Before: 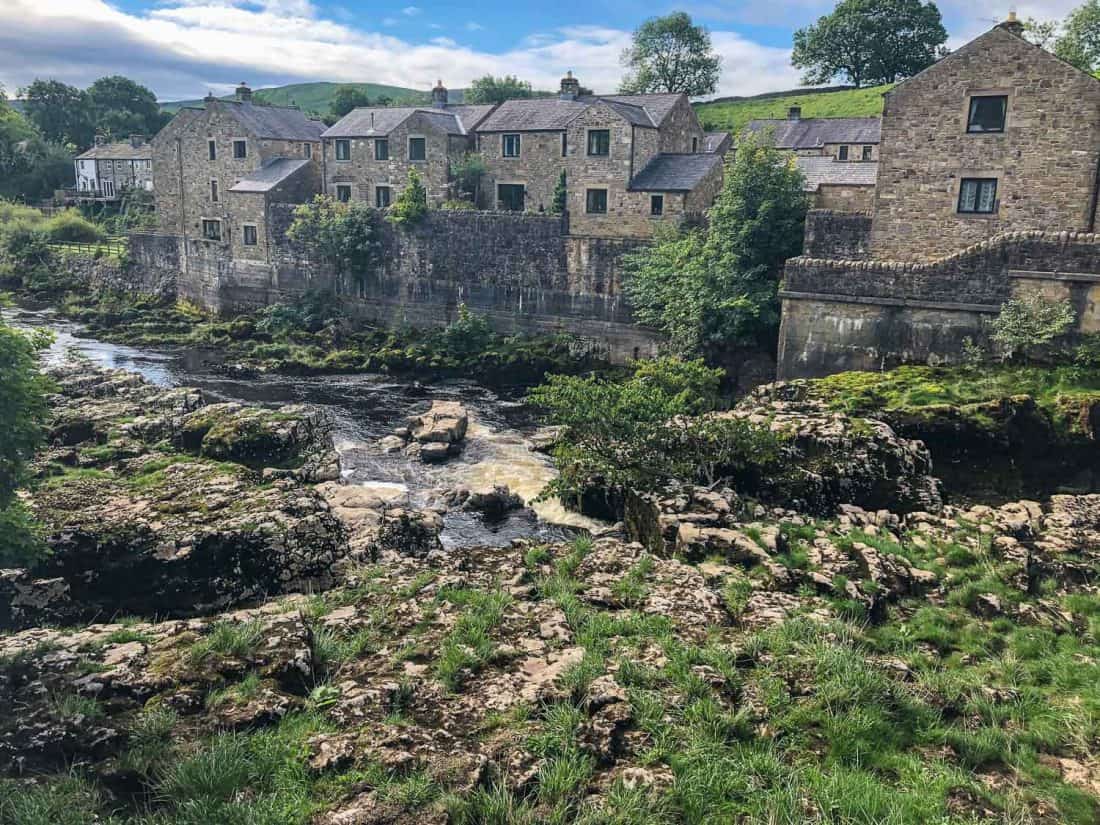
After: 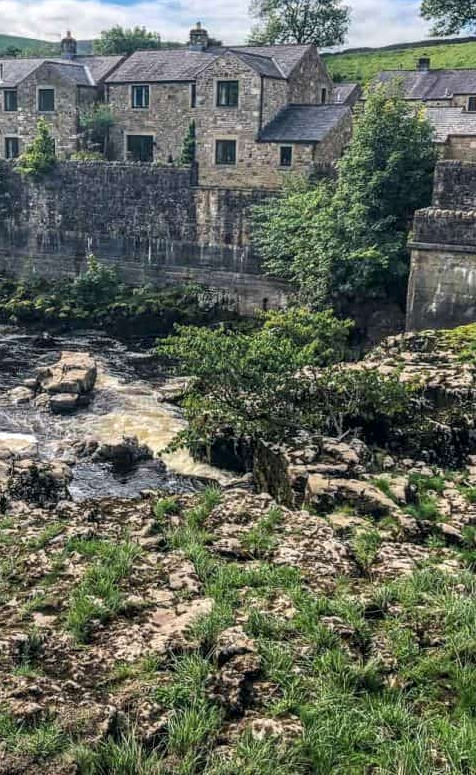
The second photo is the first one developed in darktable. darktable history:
crop: left 33.767%, top 5.973%, right 22.88%
local contrast: detail 130%
